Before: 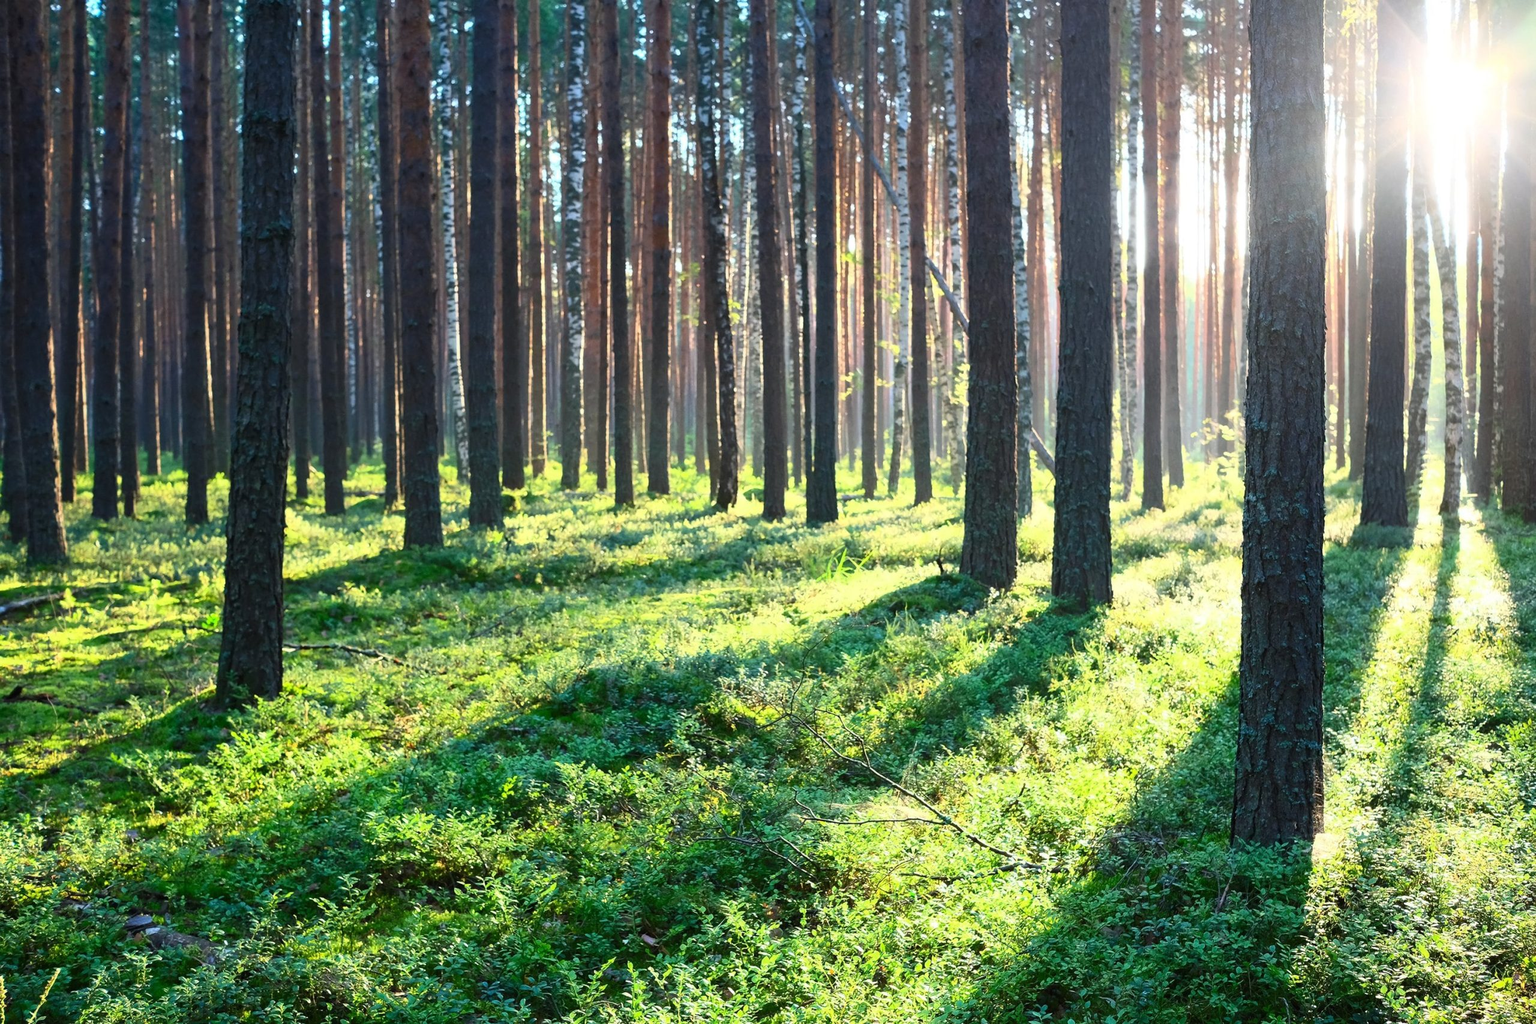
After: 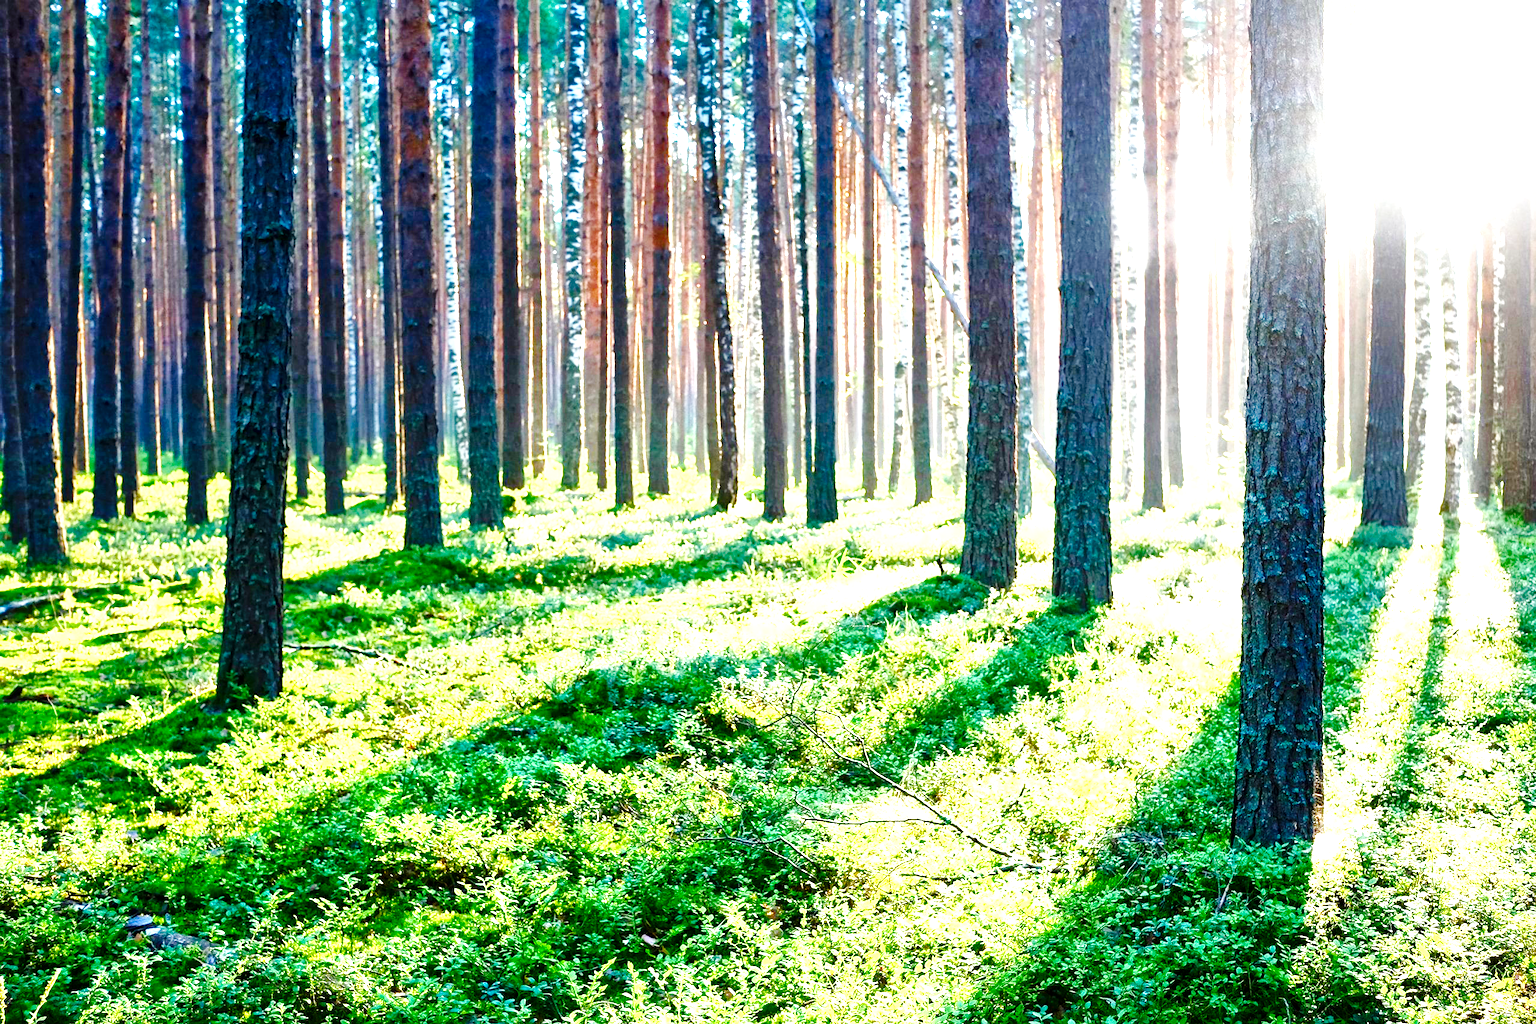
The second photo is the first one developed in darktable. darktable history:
exposure: exposure 0.6 EV, compensate highlight preservation false
color calibration: x 0.342, y 0.356, temperature 5122 K
local contrast: mode bilateral grid, contrast 20, coarseness 50, detail 179%, midtone range 0.2
color balance rgb: linear chroma grading › shadows -2.2%, linear chroma grading › highlights -15%, linear chroma grading › global chroma -10%, linear chroma grading › mid-tones -10%, perceptual saturation grading › global saturation 45%, perceptual saturation grading › highlights -50%, perceptual saturation grading › shadows 30%, perceptual brilliance grading › global brilliance 18%, global vibrance 45%
white balance: emerald 1
base curve: curves: ch0 [(0, 0) (0.036, 0.025) (0.121, 0.166) (0.206, 0.329) (0.605, 0.79) (1, 1)], preserve colors none
